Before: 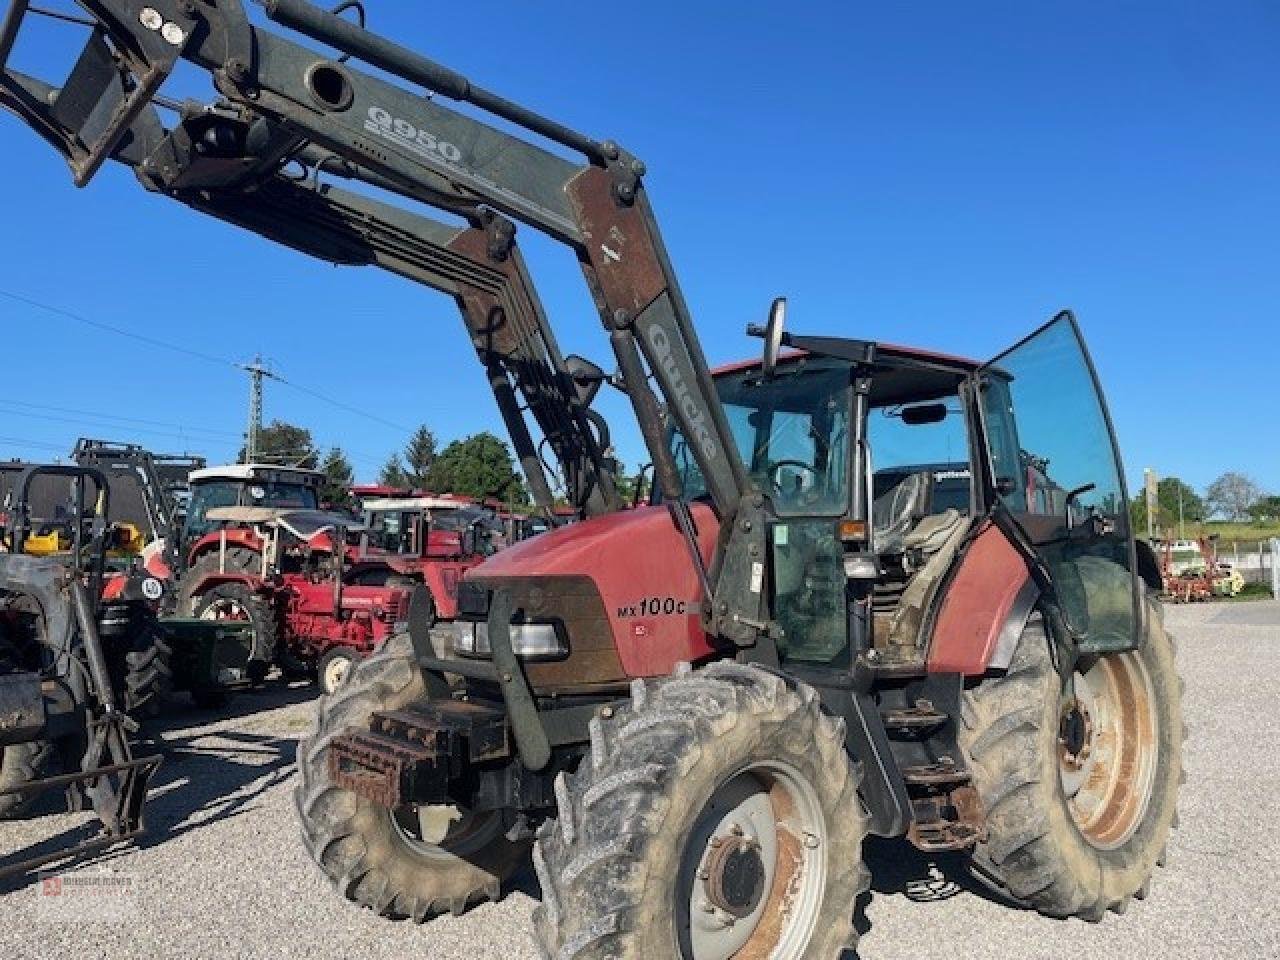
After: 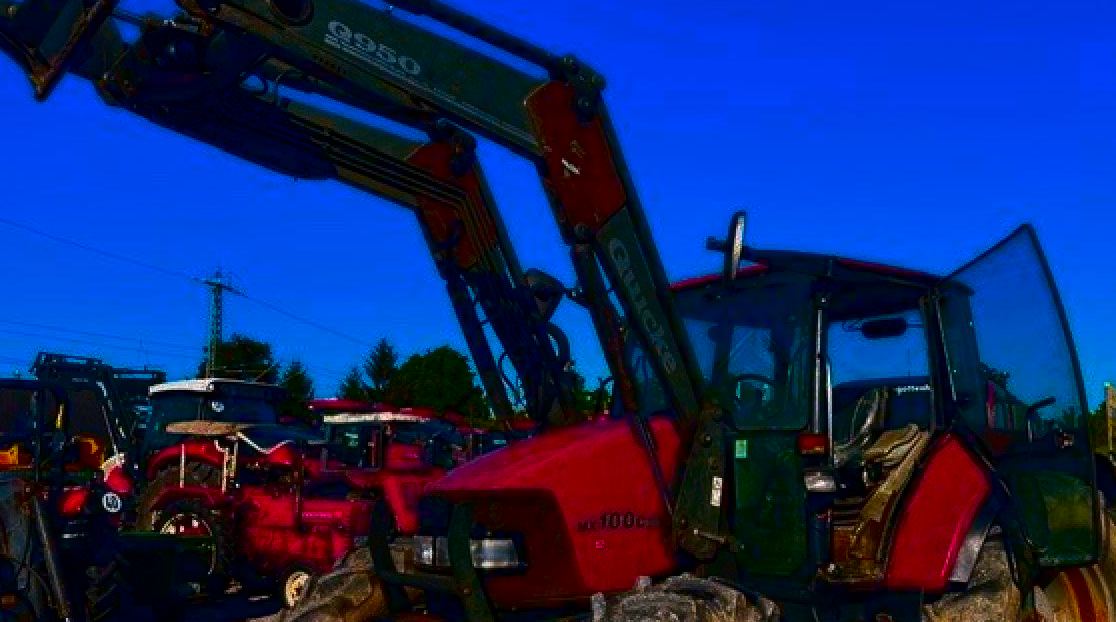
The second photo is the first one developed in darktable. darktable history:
crop: left 3.153%, top 8.976%, right 9.652%, bottom 26.151%
color balance rgb: shadows lift › chroma 0.81%, shadows lift › hue 112.6°, highlights gain › chroma 0.241%, highlights gain › hue 330.08°, perceptual saturation grading › global saturation 30.434%, hue shift -9.37°
contrast brightness saturation: brightness -0.988, saturation 0.981
